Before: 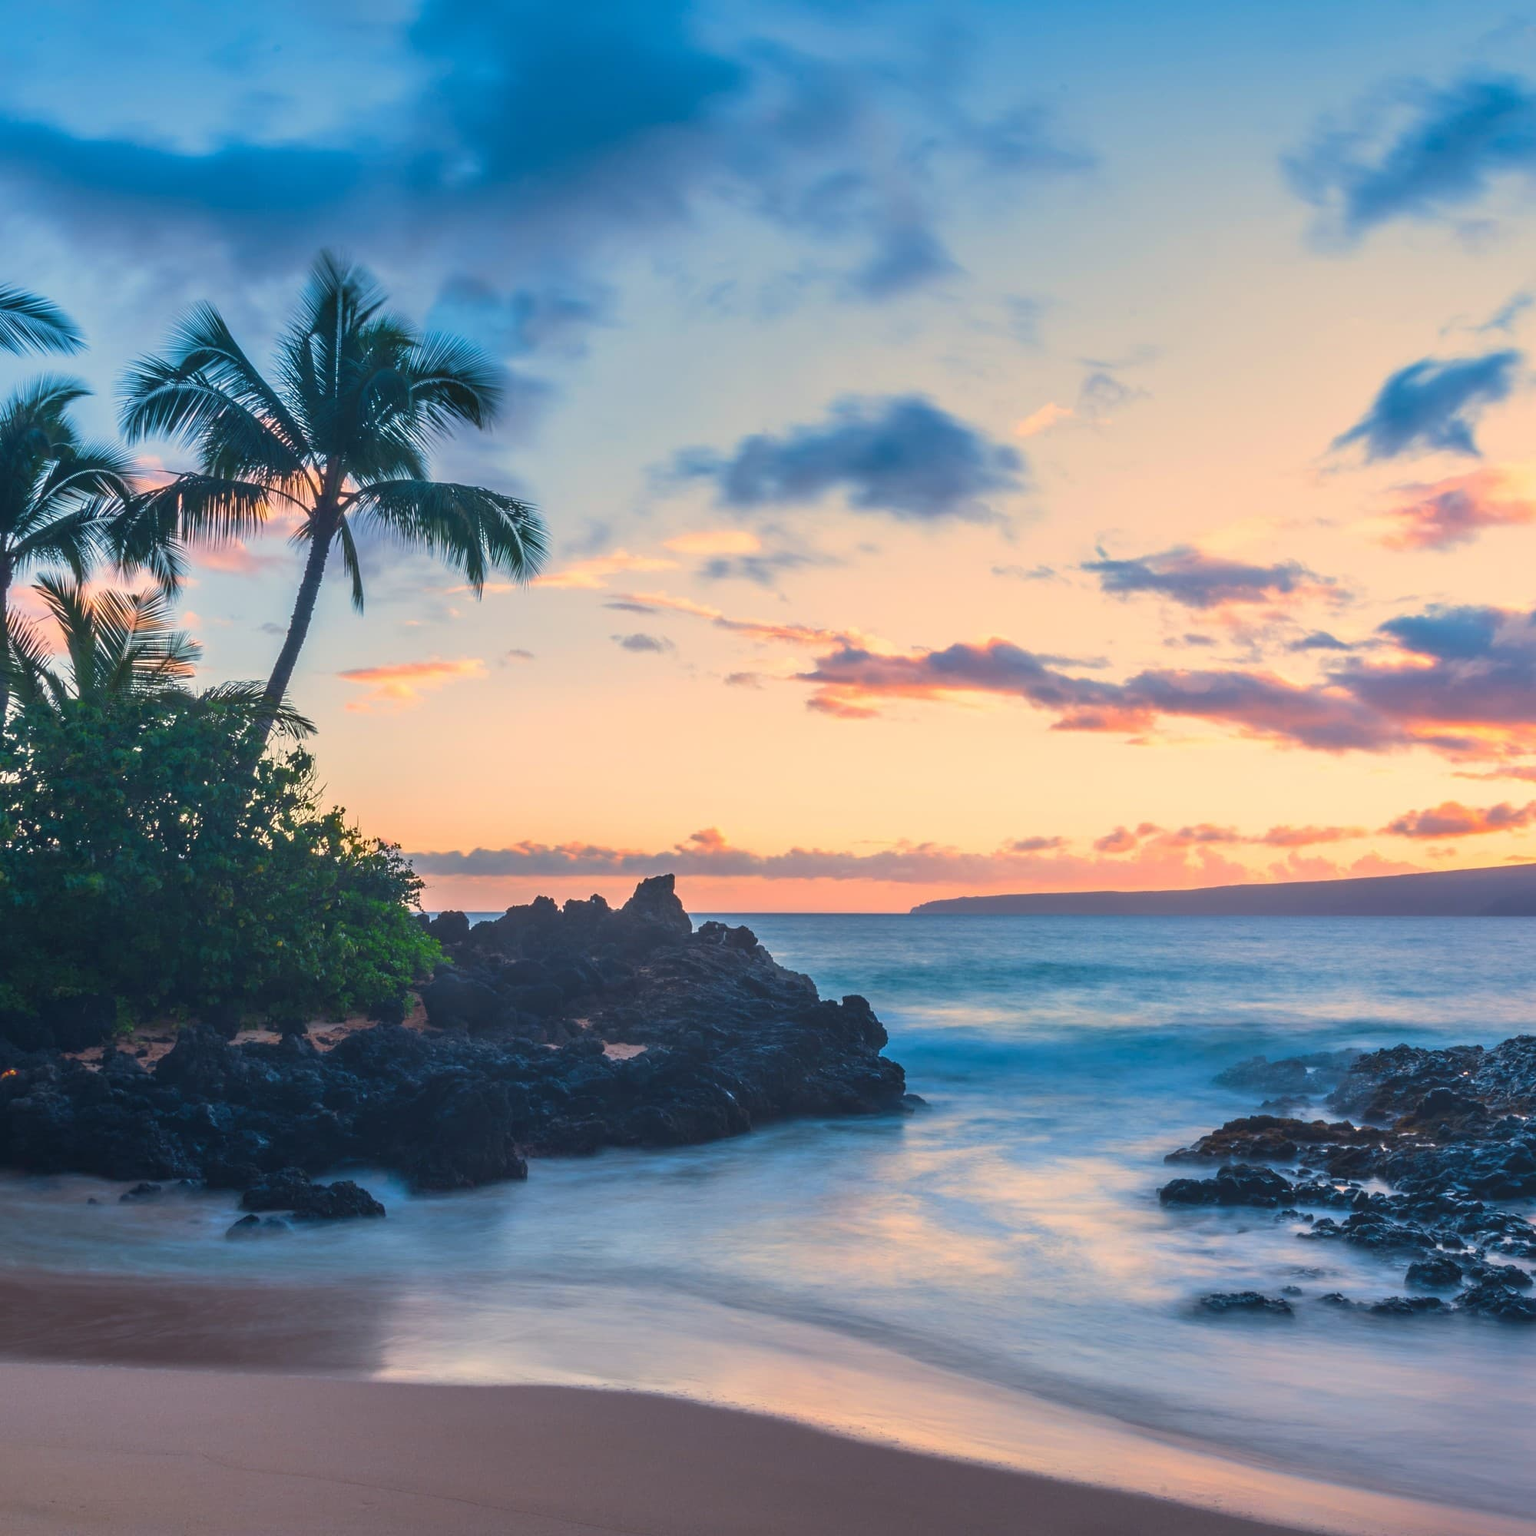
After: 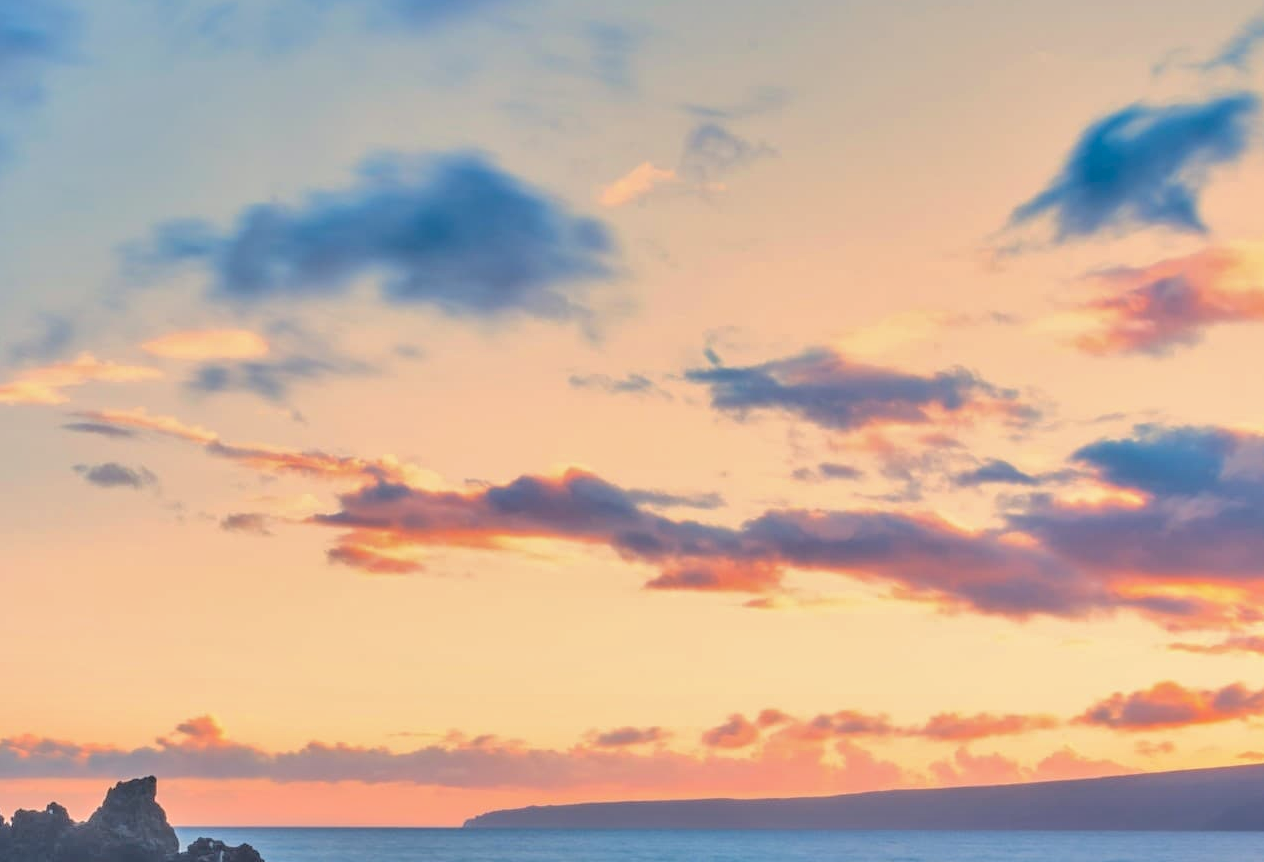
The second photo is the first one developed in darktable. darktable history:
tone curve: curves: ch0 [(0, 0) (0.003, 0.021) (0.011, 0.021) (0.025, 0.021) (0.044, 0.033) (0.069, 0.053) (0.1, 0.08) (0.136, 0.114) (0.177, 0.171) (0.224, 0.246) (0.277, 0.332) (0.335, 0.424) (0.399, 0.496) (0.468, 0.561) (0.543, 0.627) (0.623, 0.685) (0.709, 0.741) (0.801, 0.813) (0.898, 0.902) (1, 1)], color space Lab, independent channels, preserve colors none
shadows and highlights: soften with gaussian
crop: left 36.133%, top 18.111%, right 0.665%, bottom 38.758%
